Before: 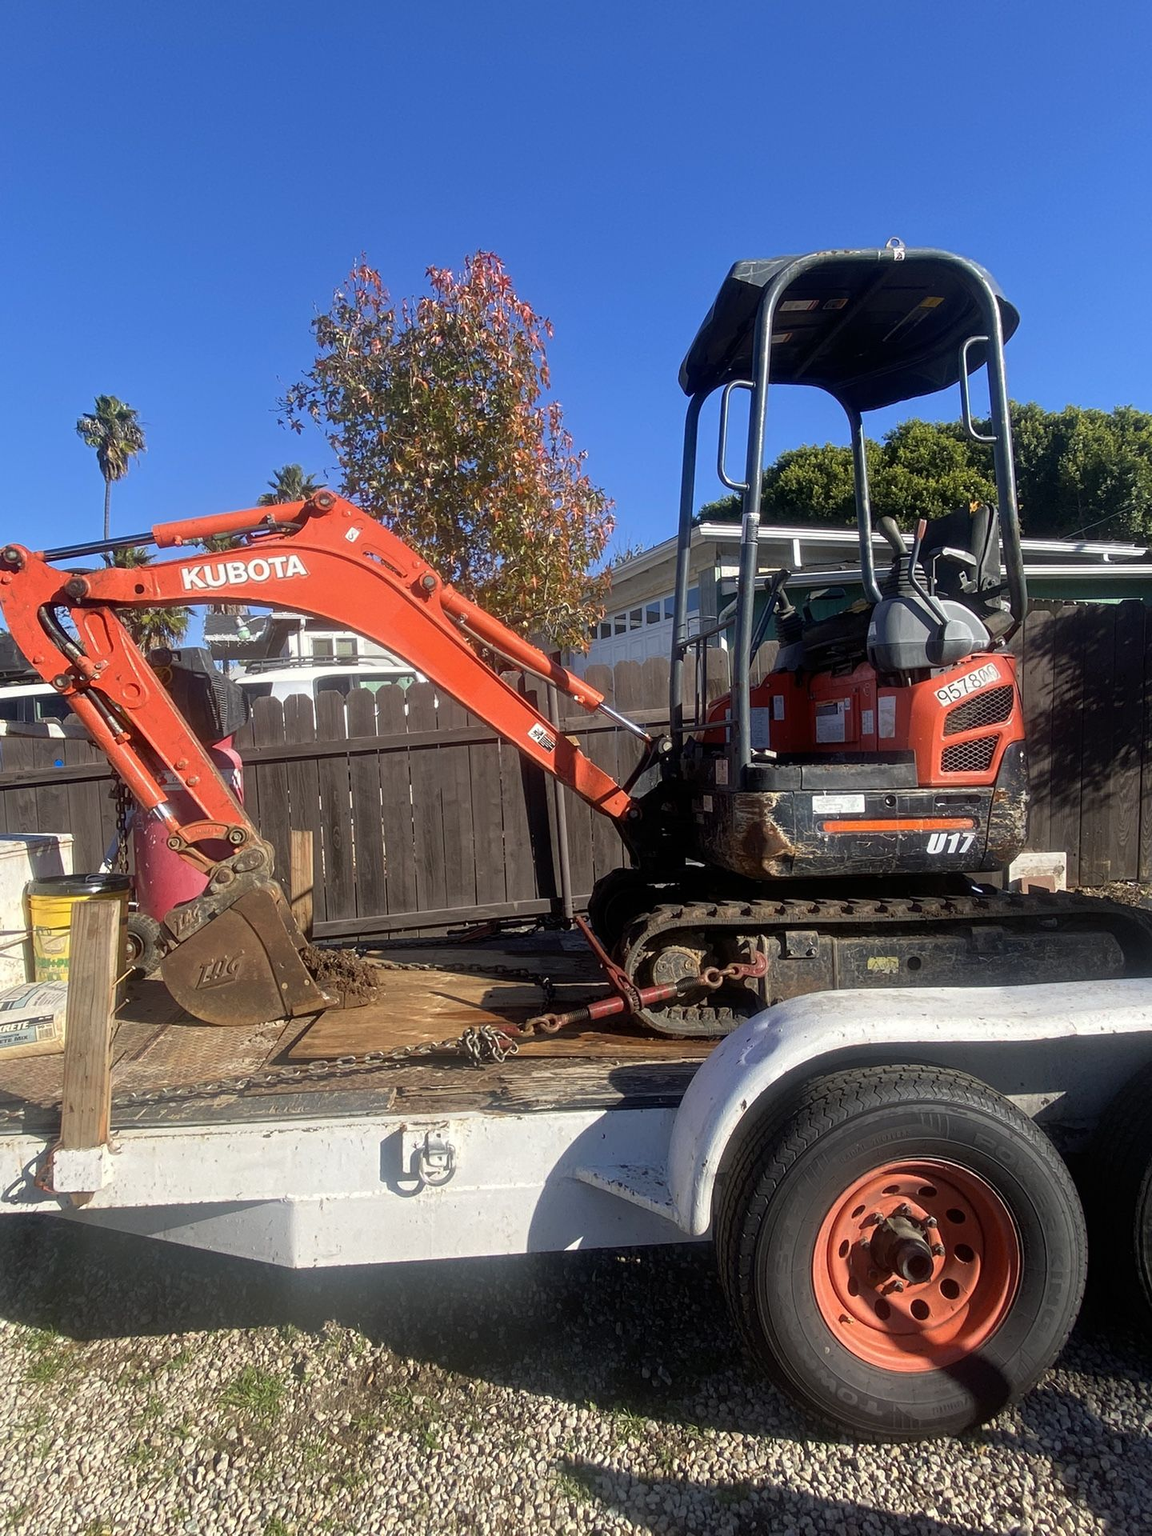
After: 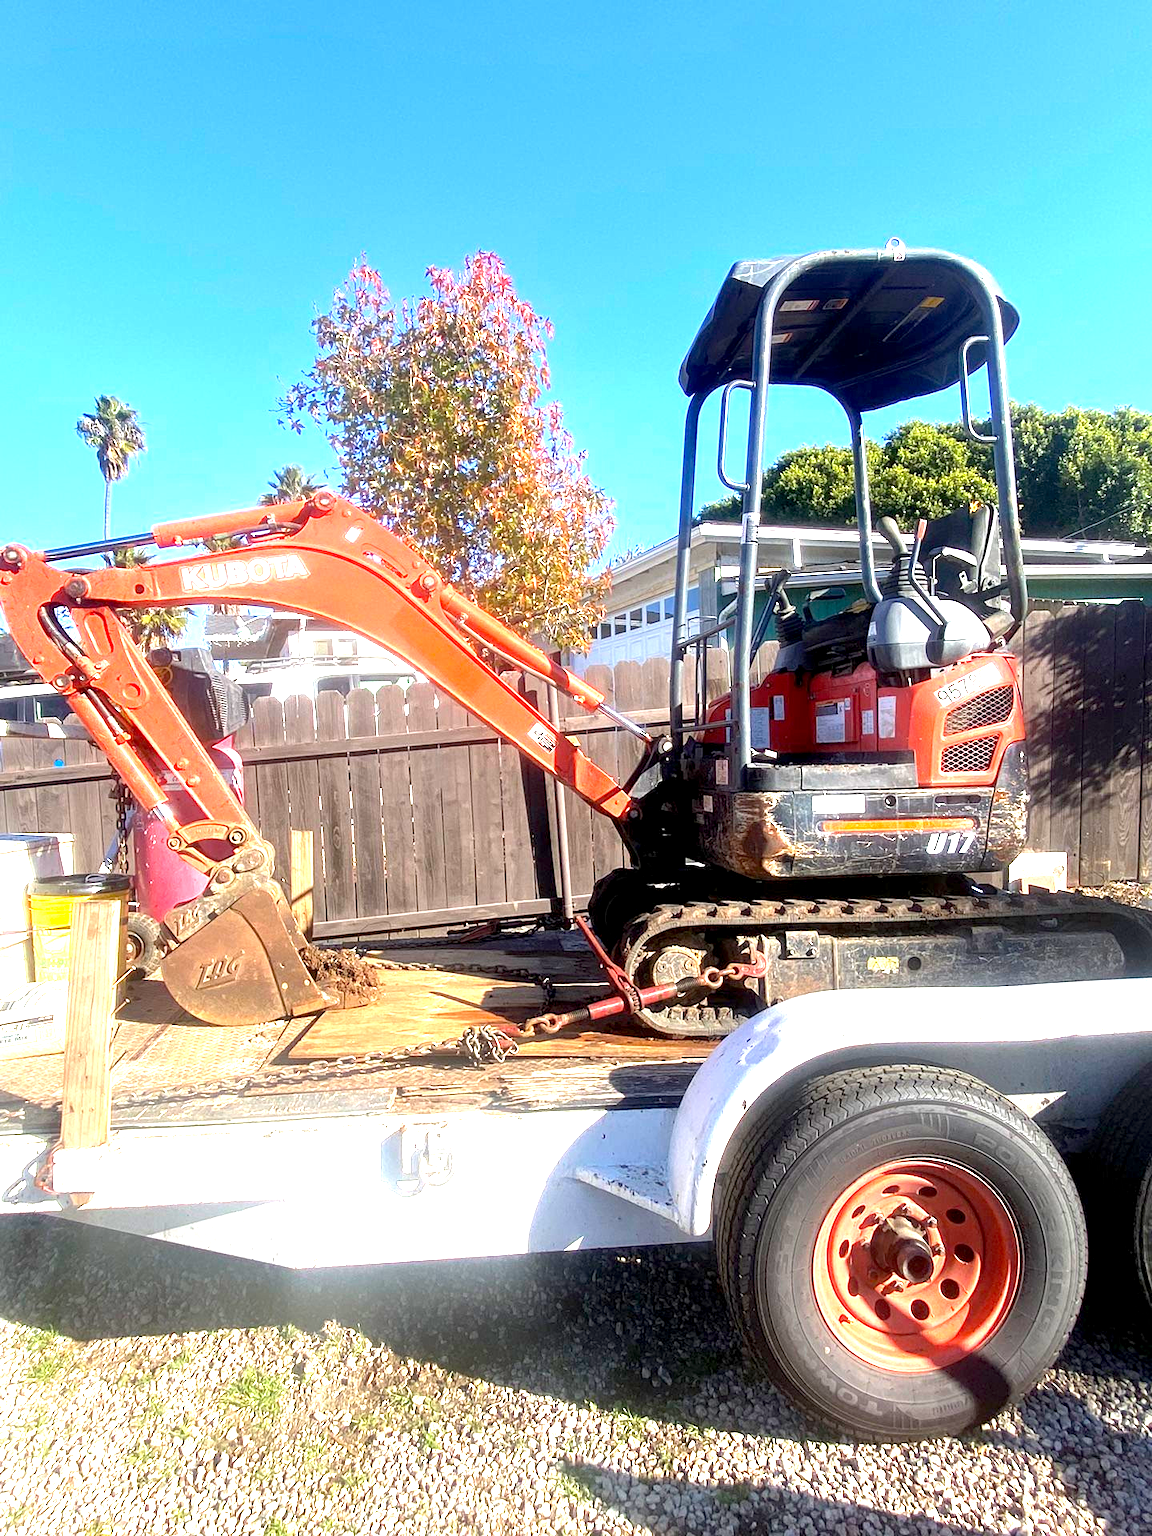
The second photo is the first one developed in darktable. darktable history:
exposure: black level correction 0.001, exposure 1.999 EV, compensate highlight preservation false
